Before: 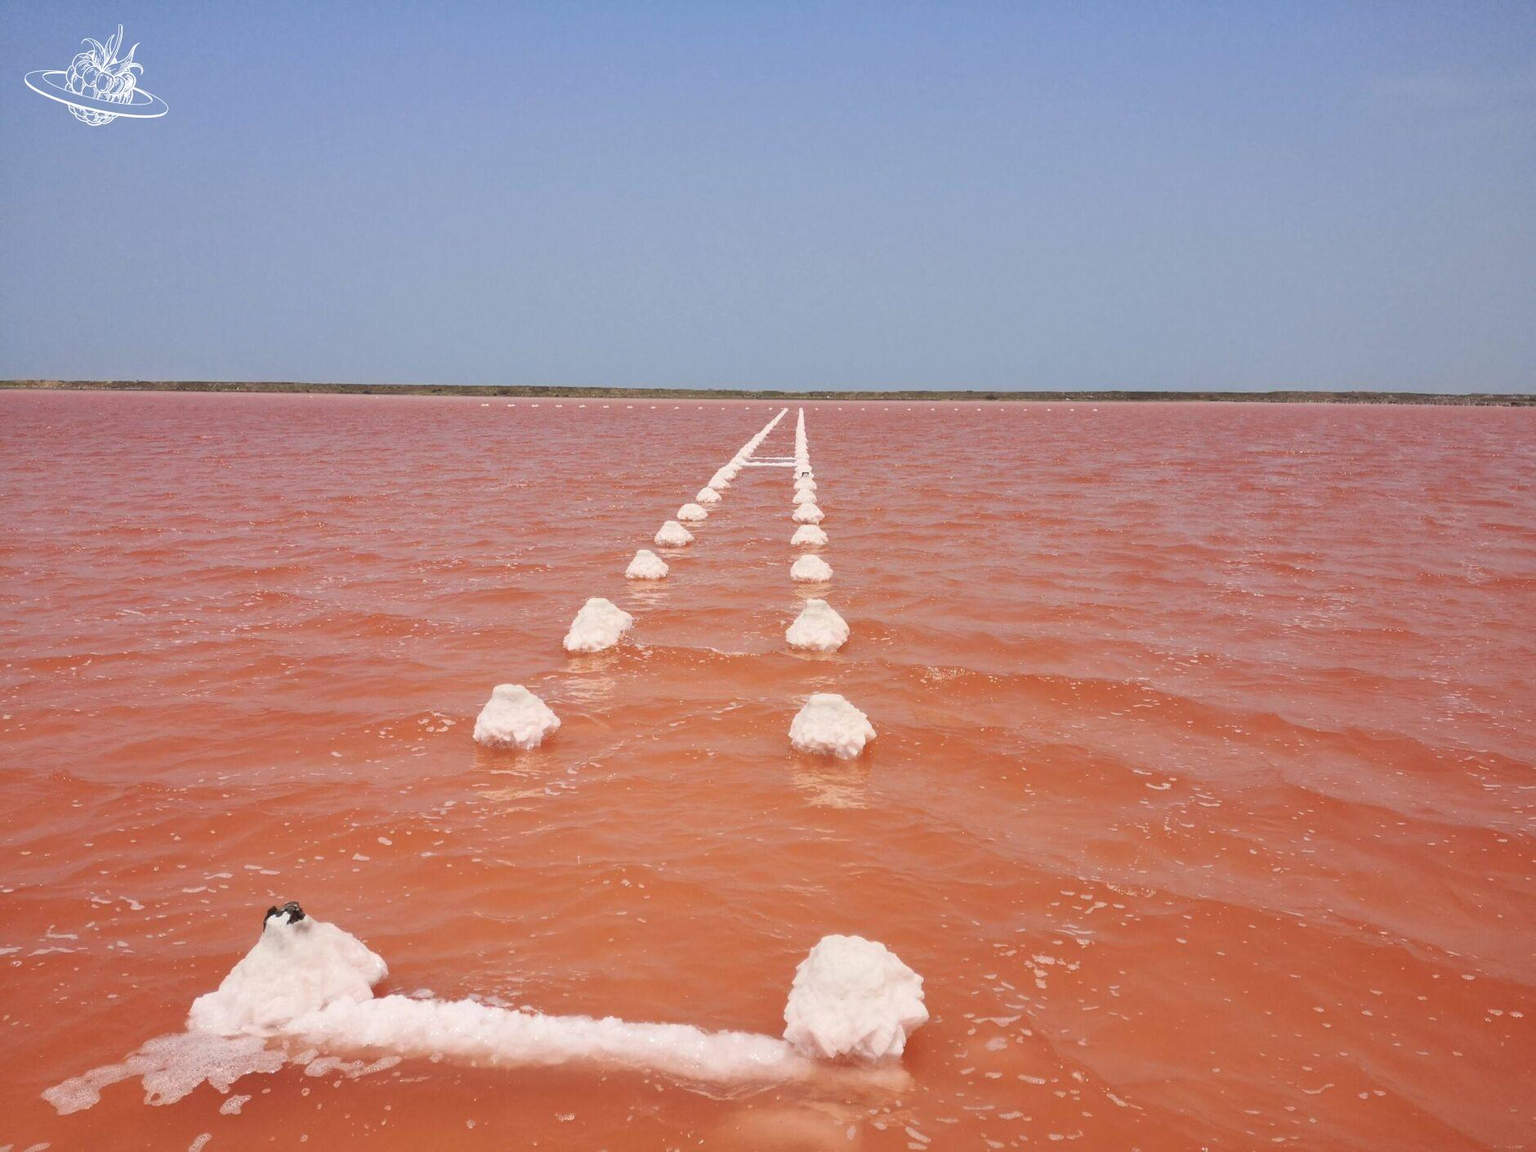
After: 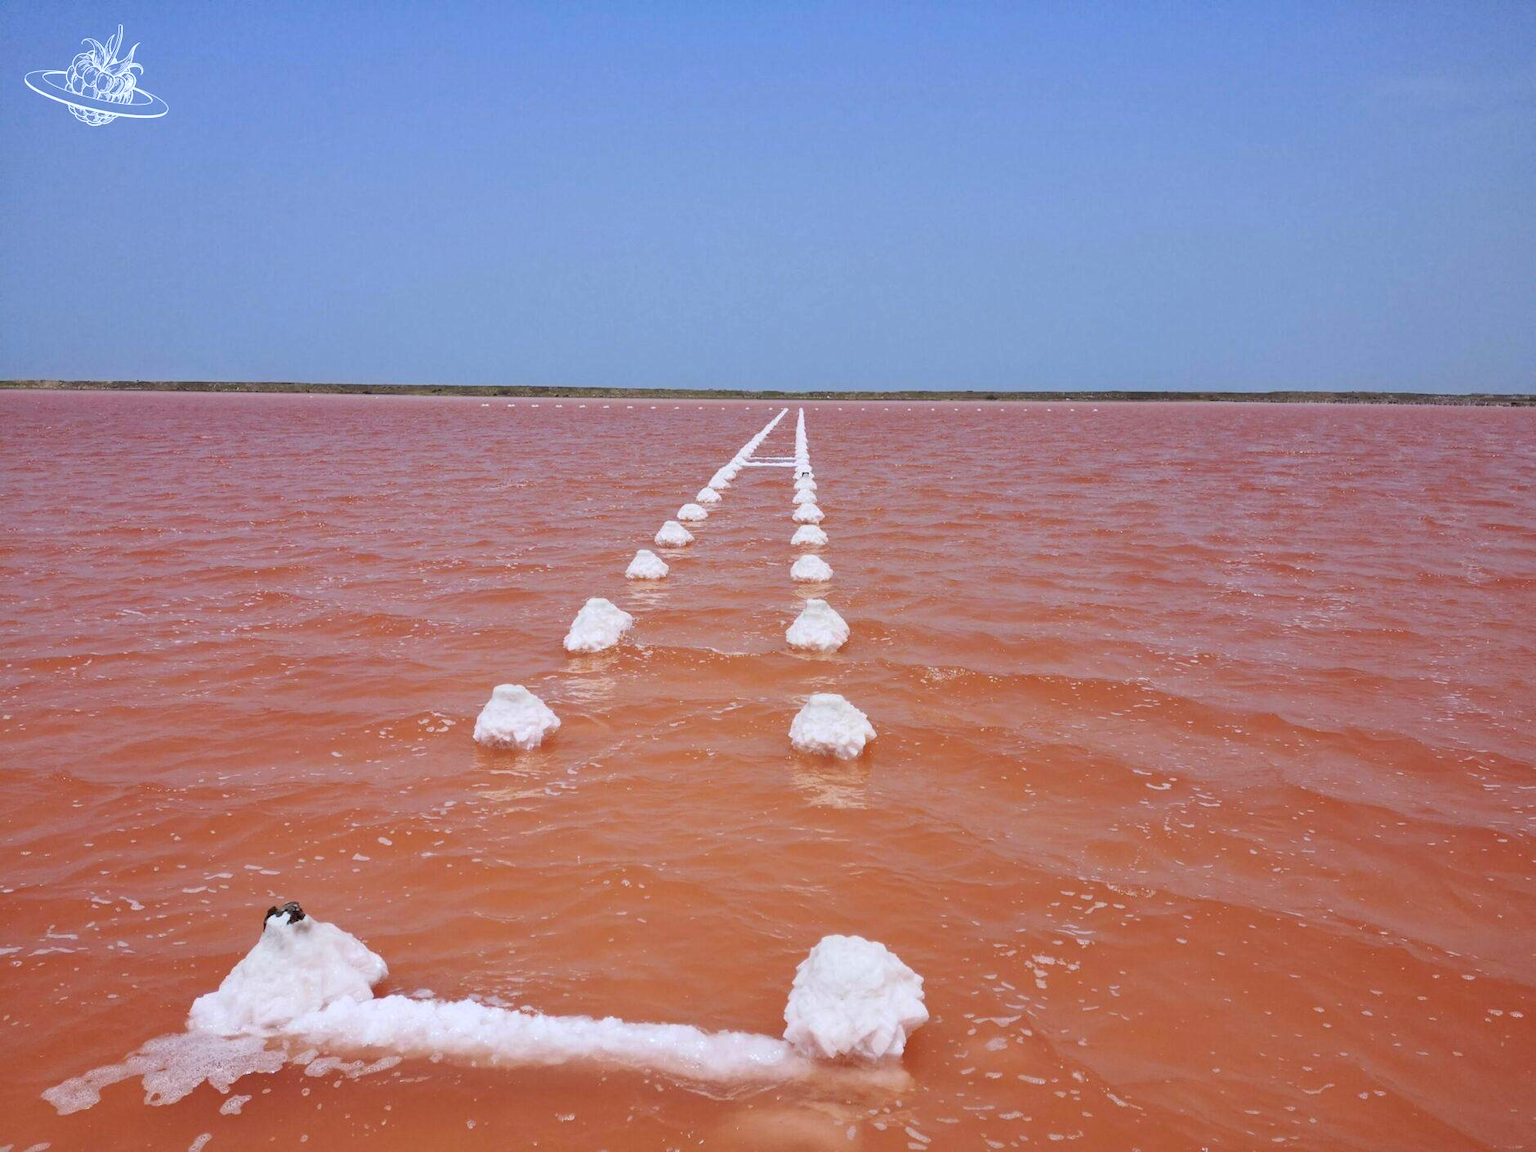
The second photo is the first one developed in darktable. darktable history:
white balance: red 0.931, blue 1.11
haze removal: compatibility mode true, adaptive false
